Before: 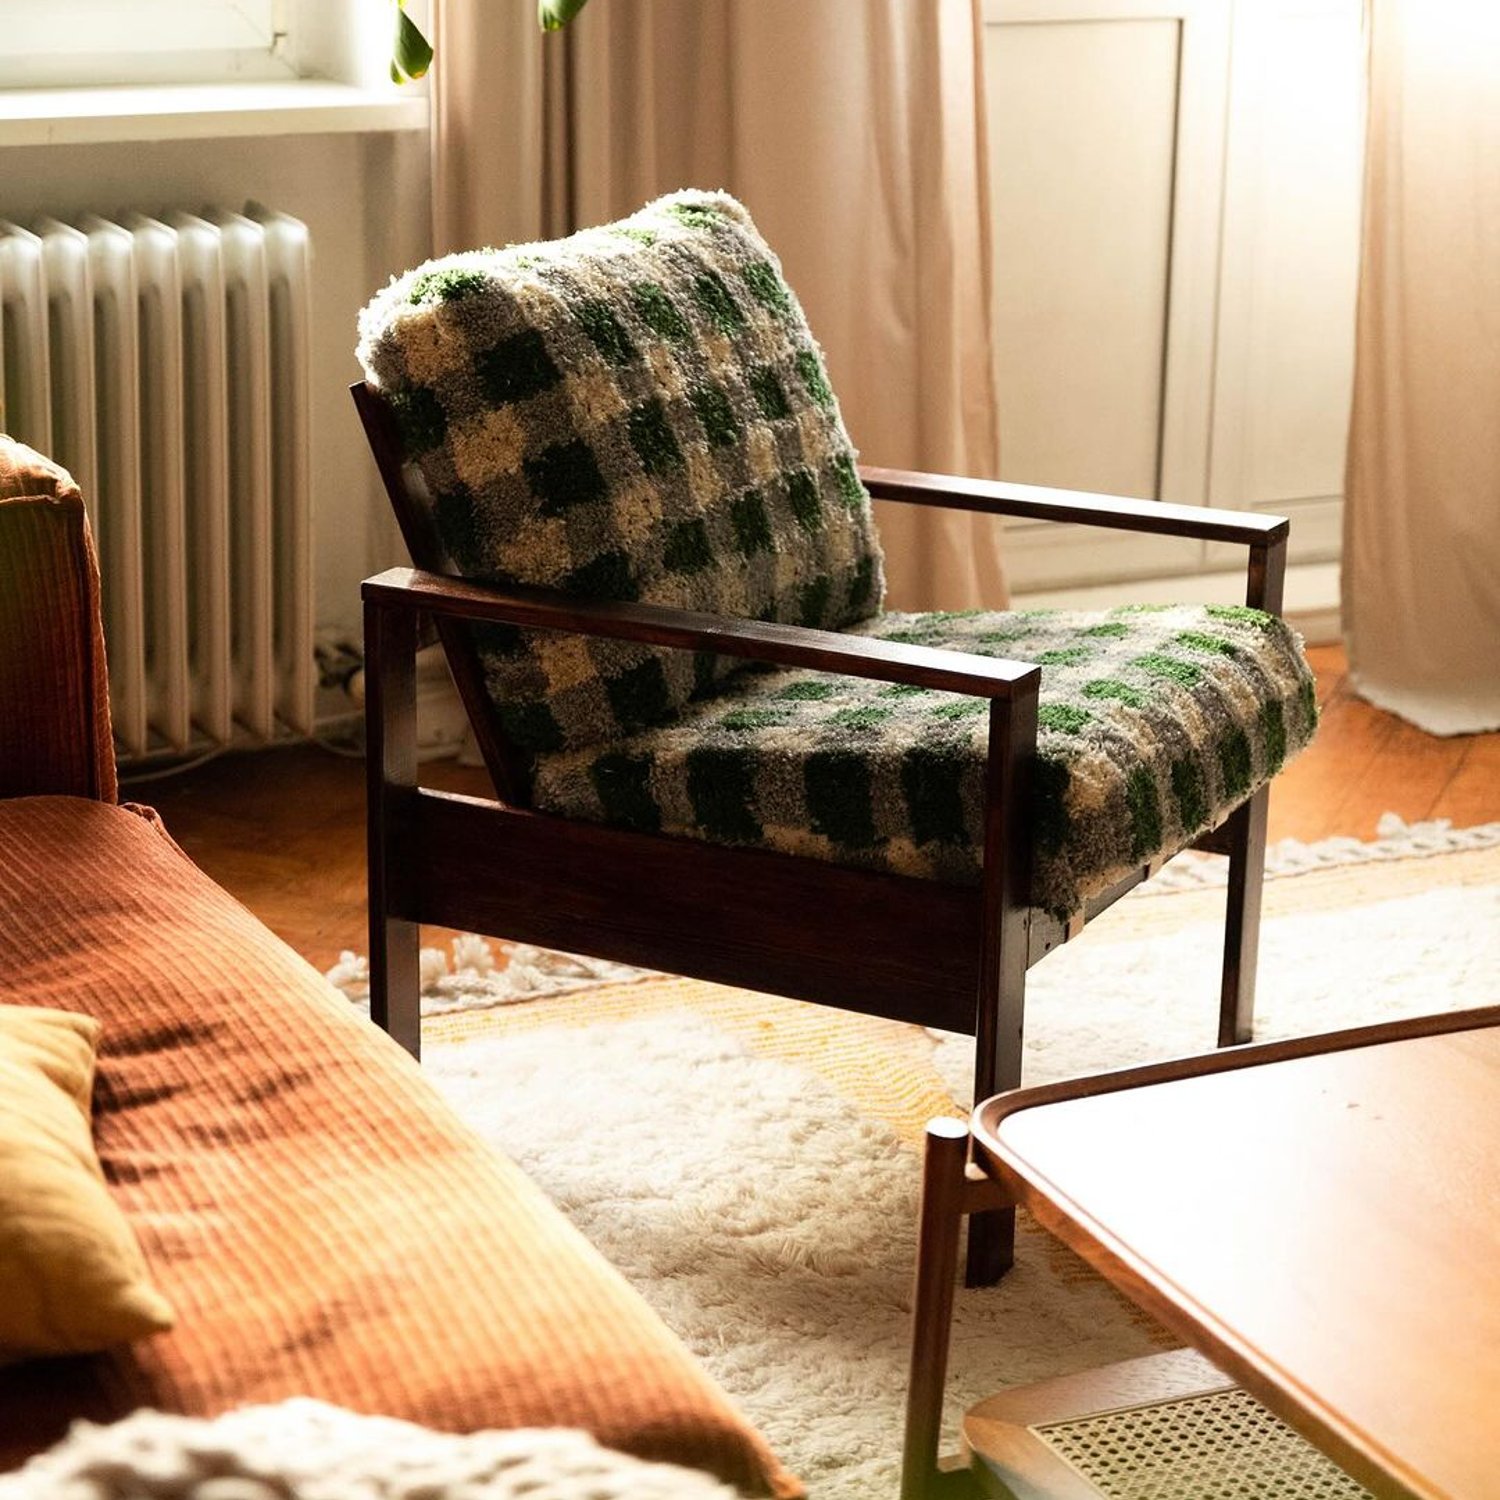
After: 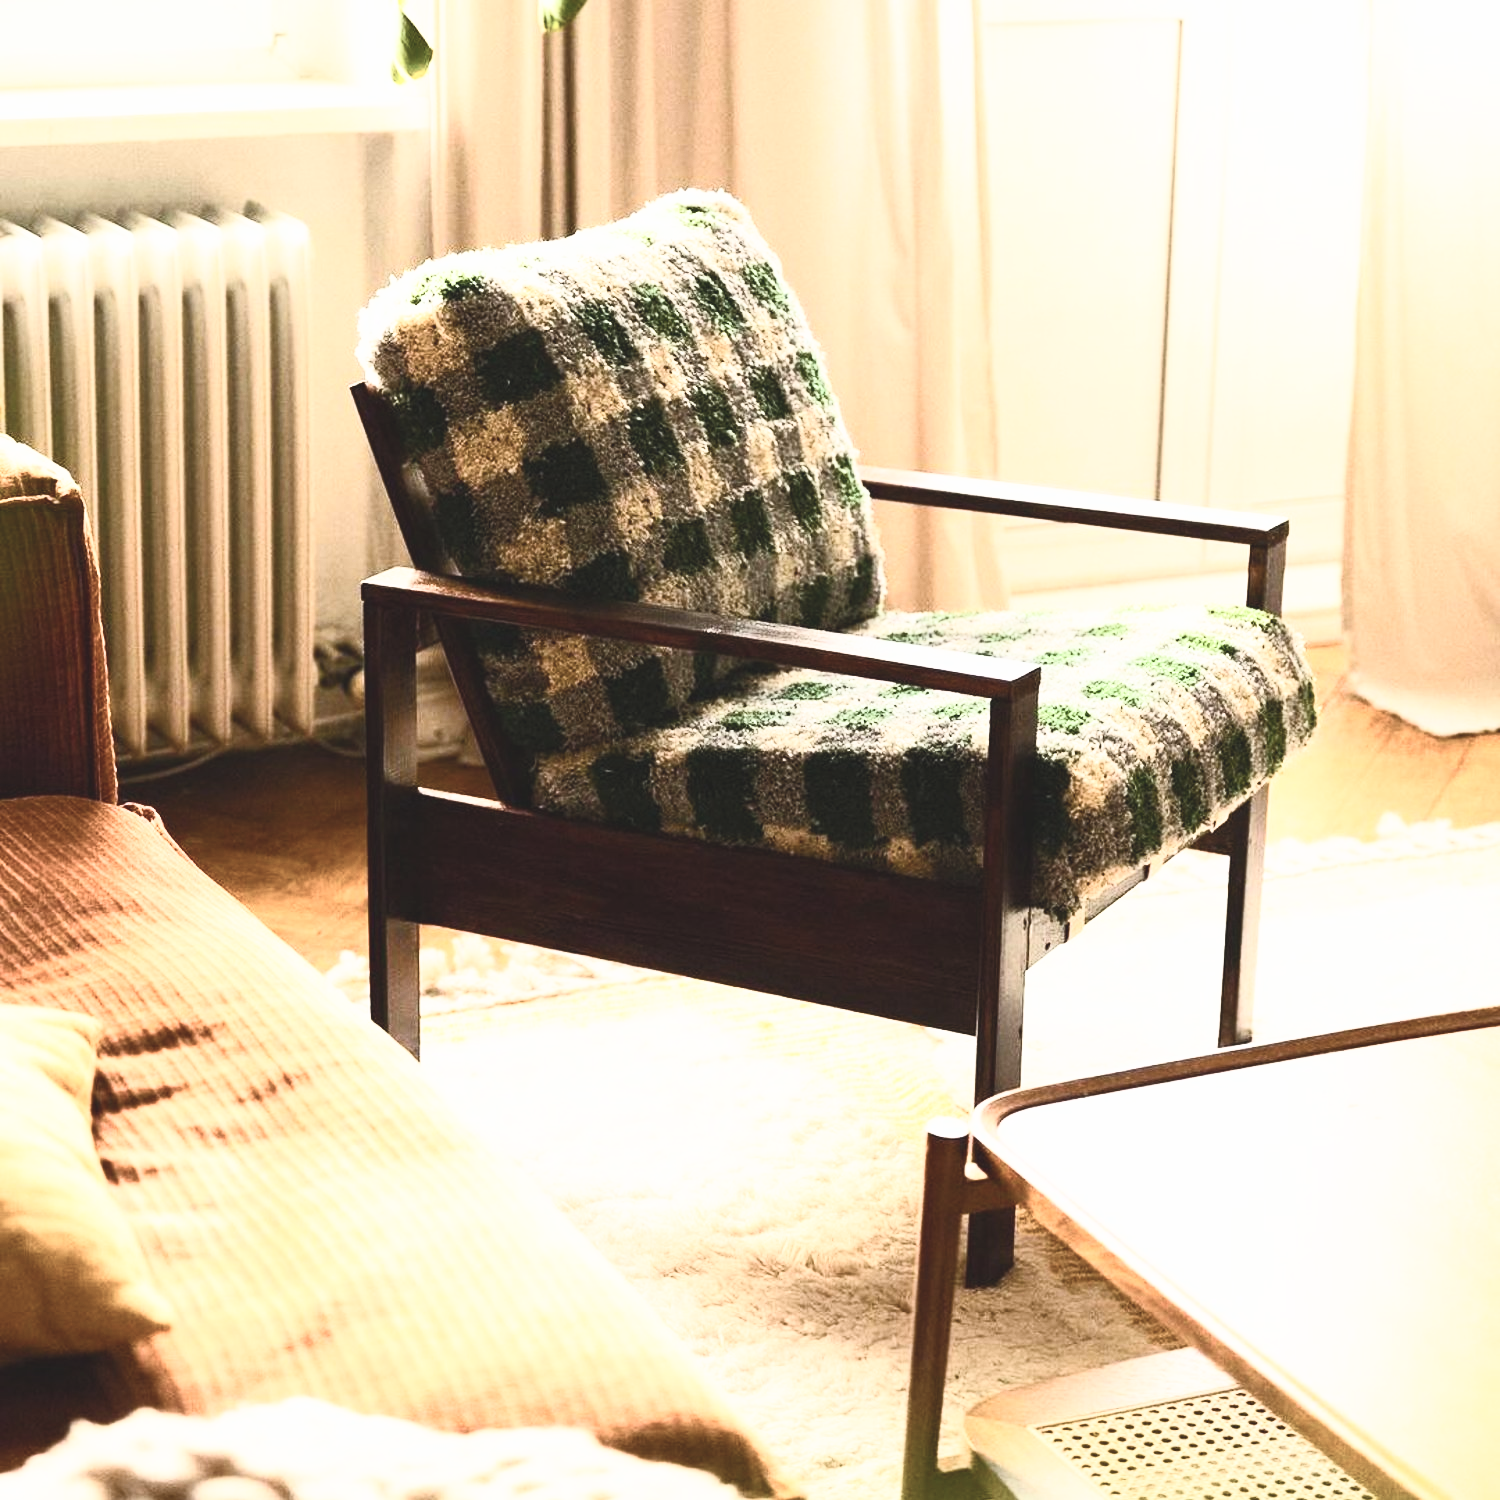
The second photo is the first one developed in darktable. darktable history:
contrast brightness saturation: contrast 0.566, brightness 0.575, saturation -0.348
base curve: curves: ch0 [(0, 0) (0.088, 0.125) (0.176, 0.251) (0.354, 0.501) (0.613, 0.749) (1, 0.877)], preserve colors none
color balance rgb: global offset › luminance 0.476%, linear chroma grading › global chroma 19.668%, perceptual saturation grading › global saturation -0.084%, perceptual saturation grading › highlights -19.801%, perceptual saturation grading › shadows 19.5%, global vibrance 34.571%
